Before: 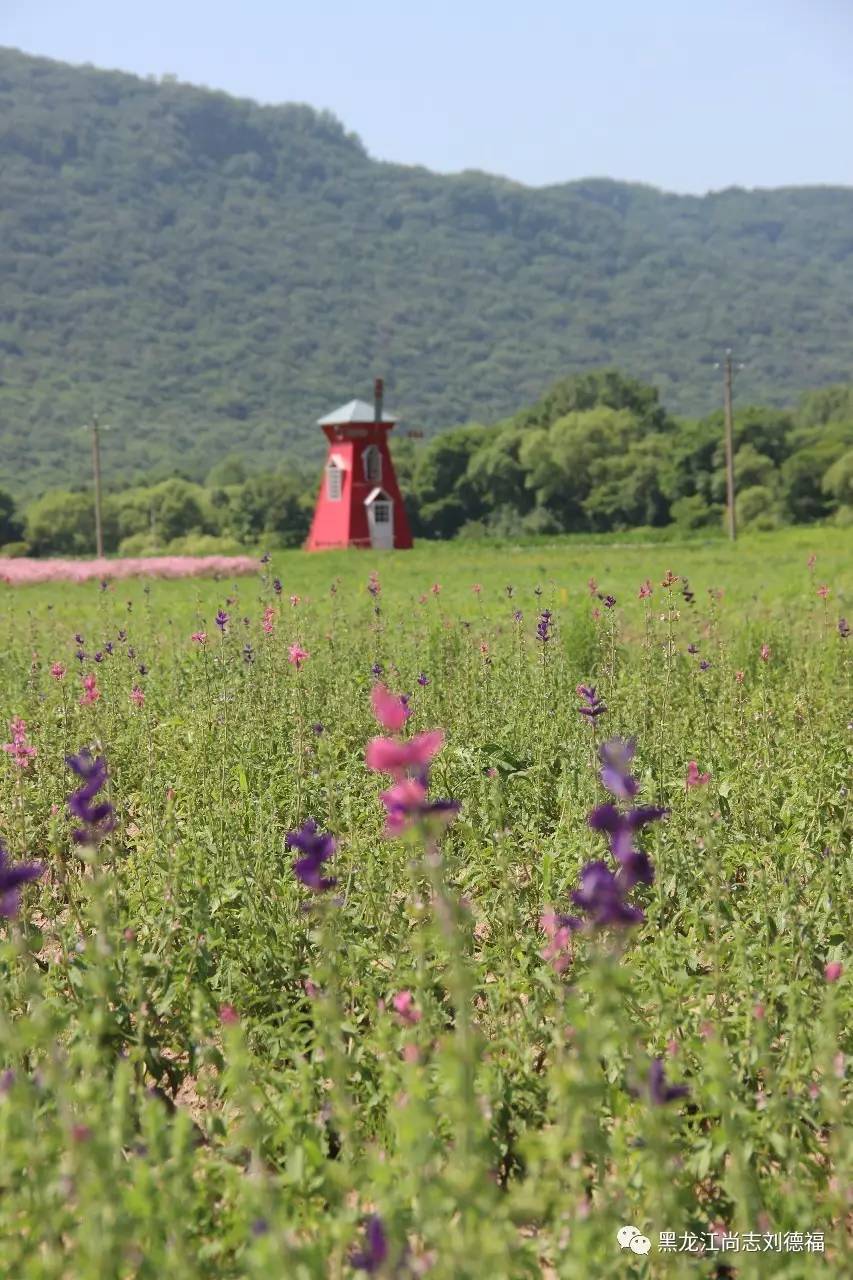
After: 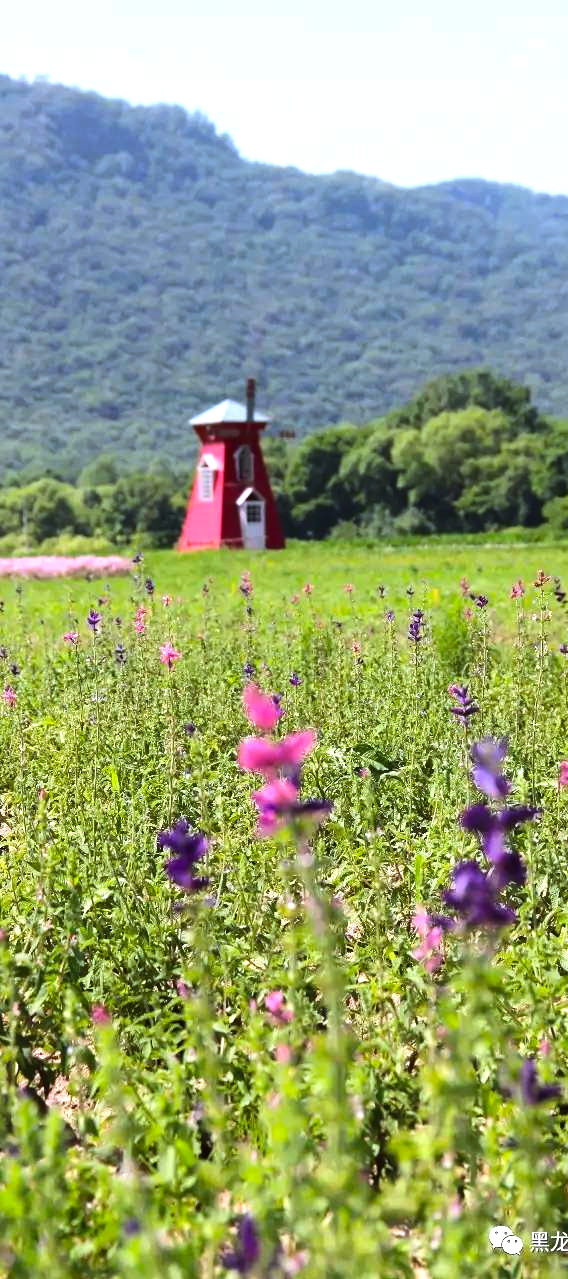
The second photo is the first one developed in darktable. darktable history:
white balance: red 0.967, blue 1.119, emerald 0.756
crop and rotate: left 15.055%, right 18.278%
rotate and perspective: automatic cropping off
tone equalizer: -8 EV -0.75 EV, -7 EV -0.7 EV, -6 EV -0.6 EV, -5 EV -0.4 EV, -3 EV 0.4 EV, -2 EV 0.6 EV, -1 EV 0.7 EV, +0 EV 0.75 EV, edges refinement/feathering 500, mask exposure compensation -1.57 EV, preserve details no
color balance: lift [1, 1.001, 0.999, 1.001], gamma [1, 1.004, 1.007, 0.993], gain [1, 0.991, 0.987, 1.013], contrast 10%, output saturation 120%
